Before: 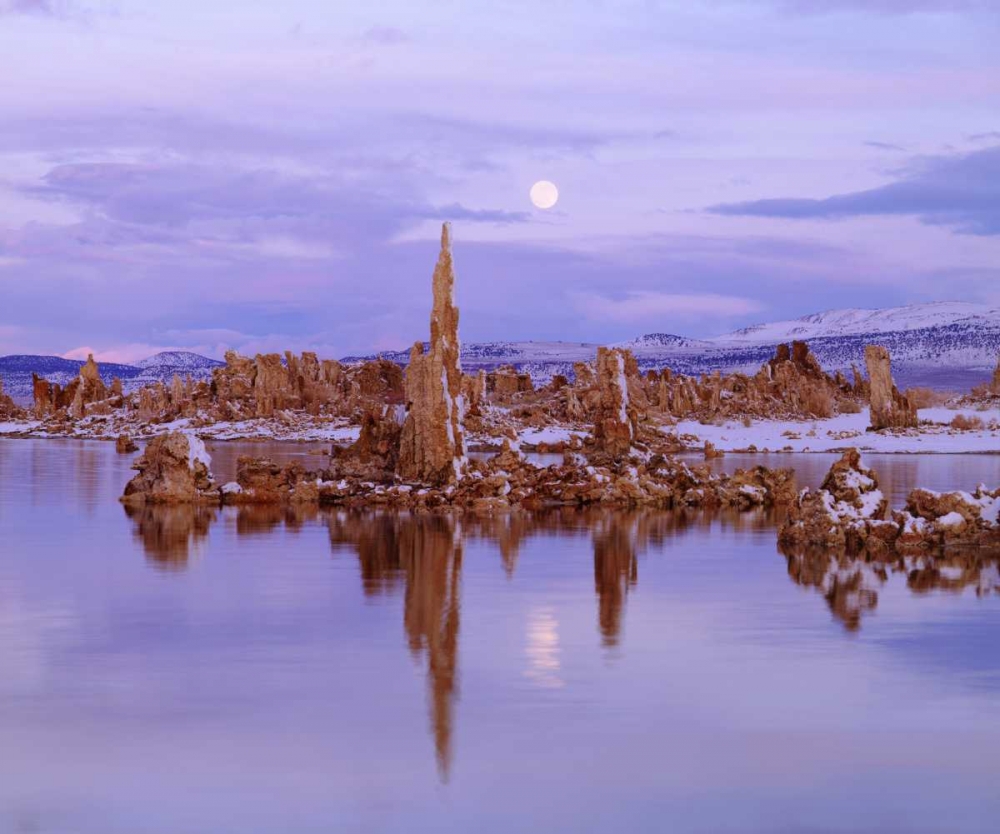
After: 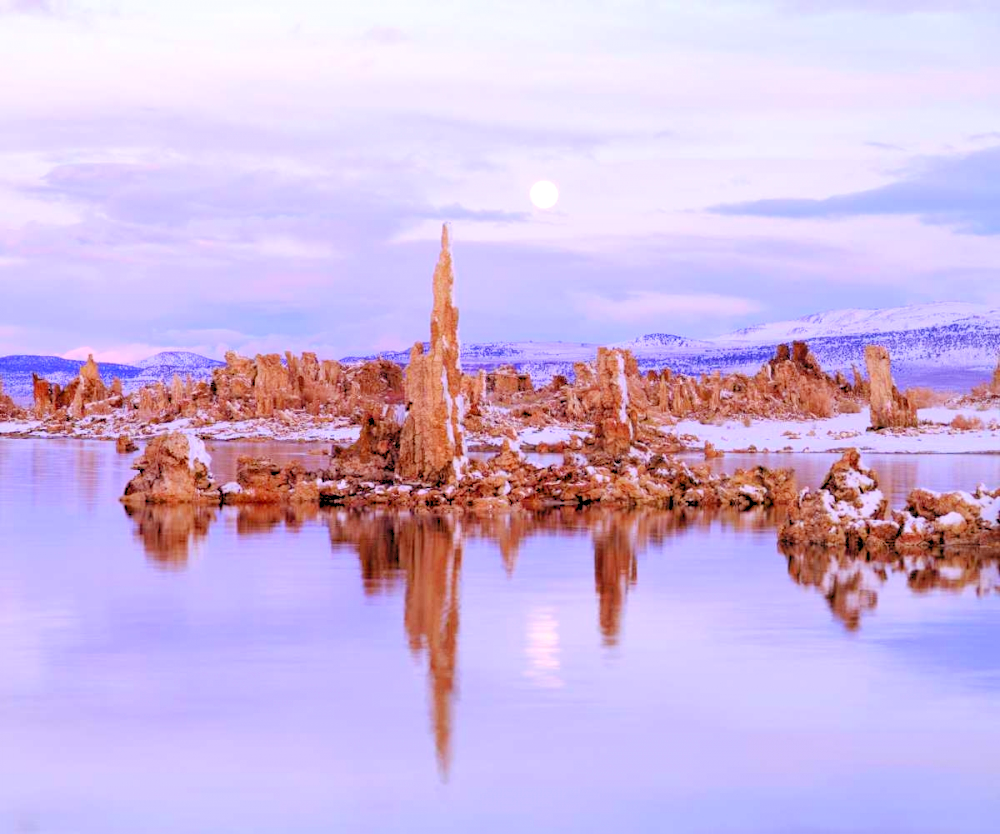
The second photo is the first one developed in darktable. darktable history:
levels: levels [0.093, 0.434, 0.988]
exposure: black level correction 0.001, exposure 0.499 EV, compensate exposure bias true, compensate highlight preservation false
